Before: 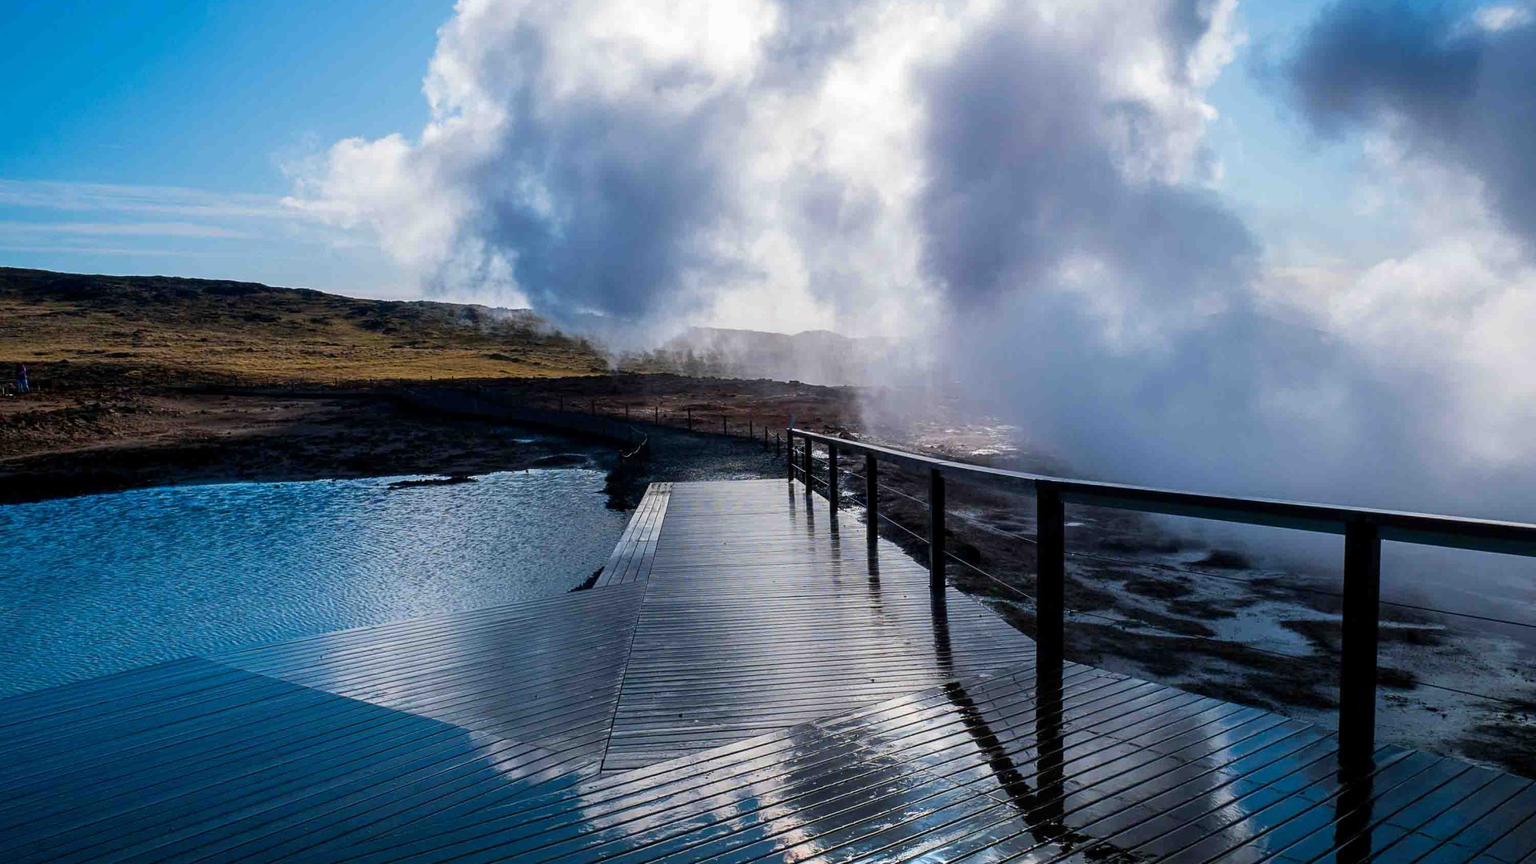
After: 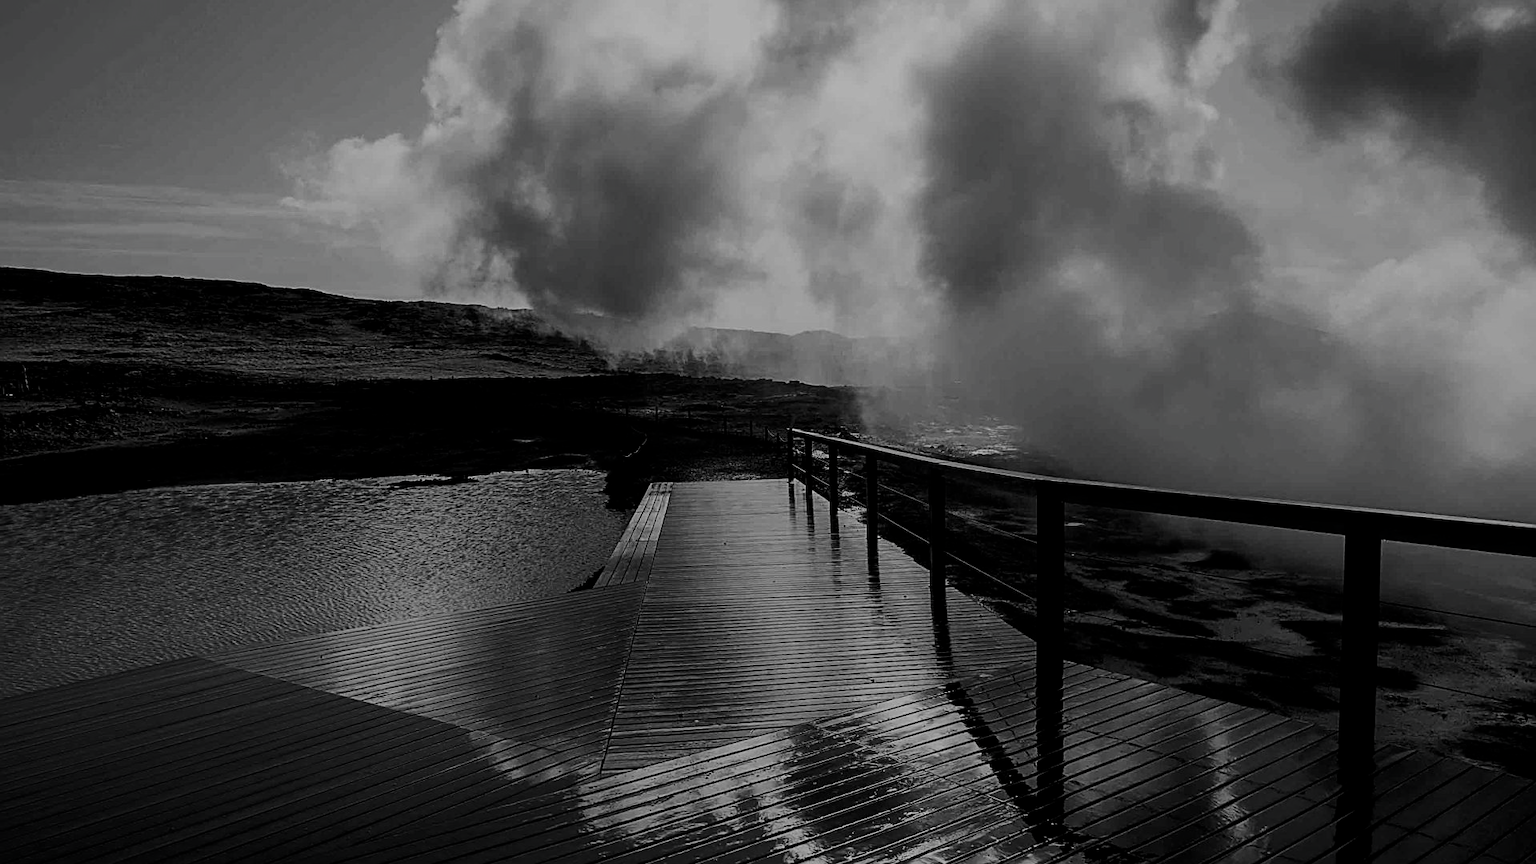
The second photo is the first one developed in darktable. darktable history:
contrast brightness saturation: contrast -0.039, brightness -0.574, saturation -0.988
filmic rgb: black relative exposure -6.9 EV, white relative exposure 5.61 EV, hardness 2.84, color science v4 (2020)
exposure: black level correction 0.001, exposure 0.5 EV, compensate highlight preservation false
sharpen: amount 0.496
